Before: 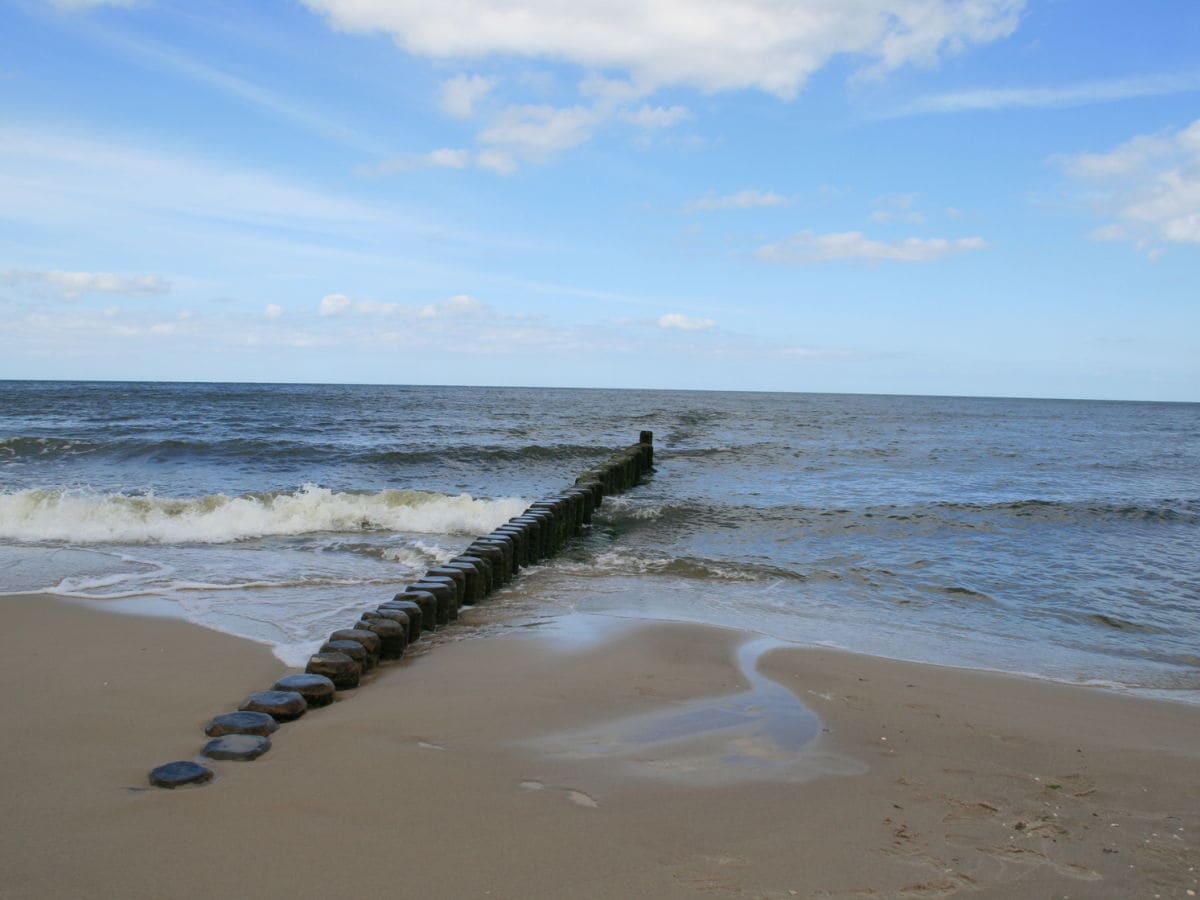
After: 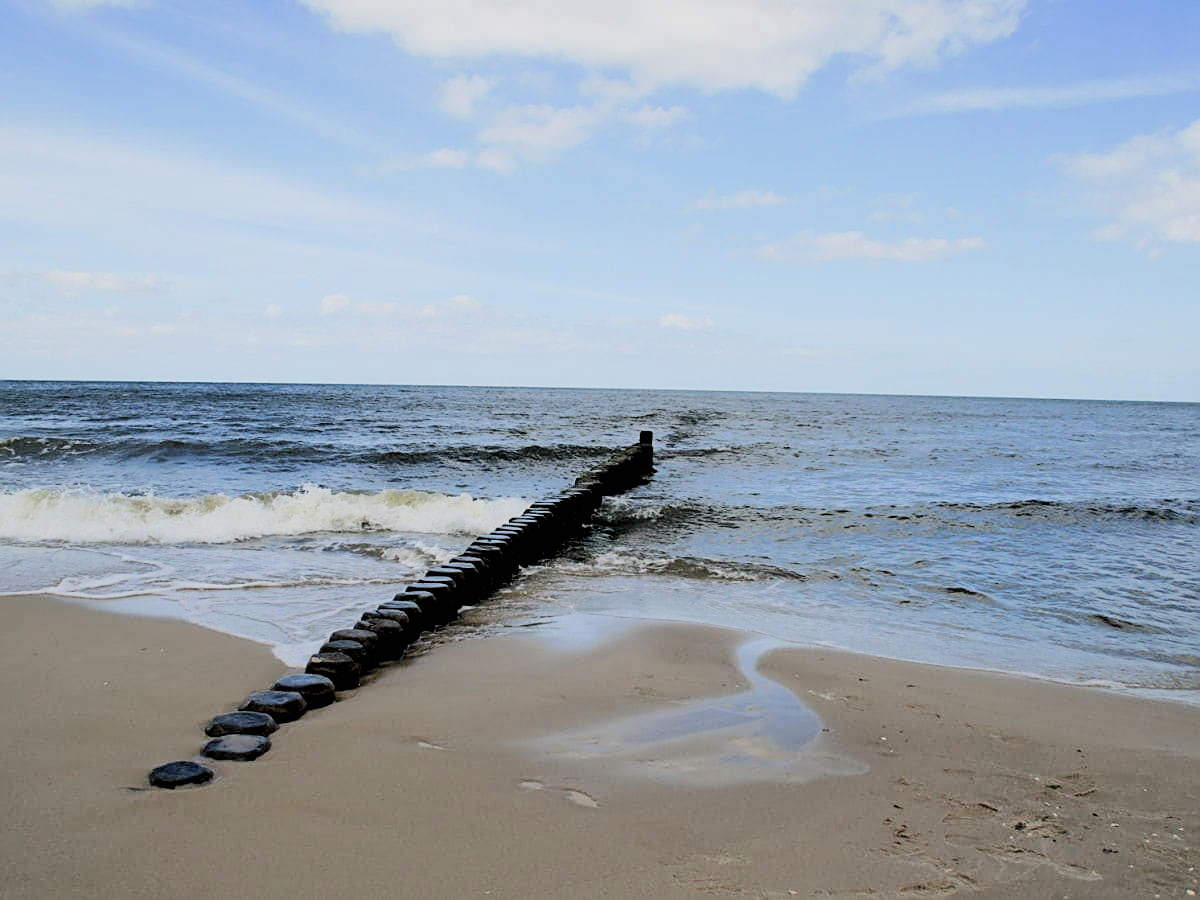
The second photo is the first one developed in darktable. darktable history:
filmic rgb: black relative exposure -5 EV, hardness 2.88, contrast 1.4, highlights saturation mix -30%
tone equalizer: -8 EV -0.417 EV, -7 EV -0.389 EV, -6 EV -0.333 EV, -5 EV -0.222 EV, -3 EV 0.222 EV, -2 EV 0.333 EV, -1 EV 0.389 EV, +0 EV 0.417 EV, edges refinement/feathering 500, mask exposure compensation -1.57 EV, preserve details no
rgb levels: preserve colors sum RGB, levels [[0.038, 0.433, 0.934], [0, 0.5, 1], [0, 0.5, 1]]
sharpen: on, module defaults
